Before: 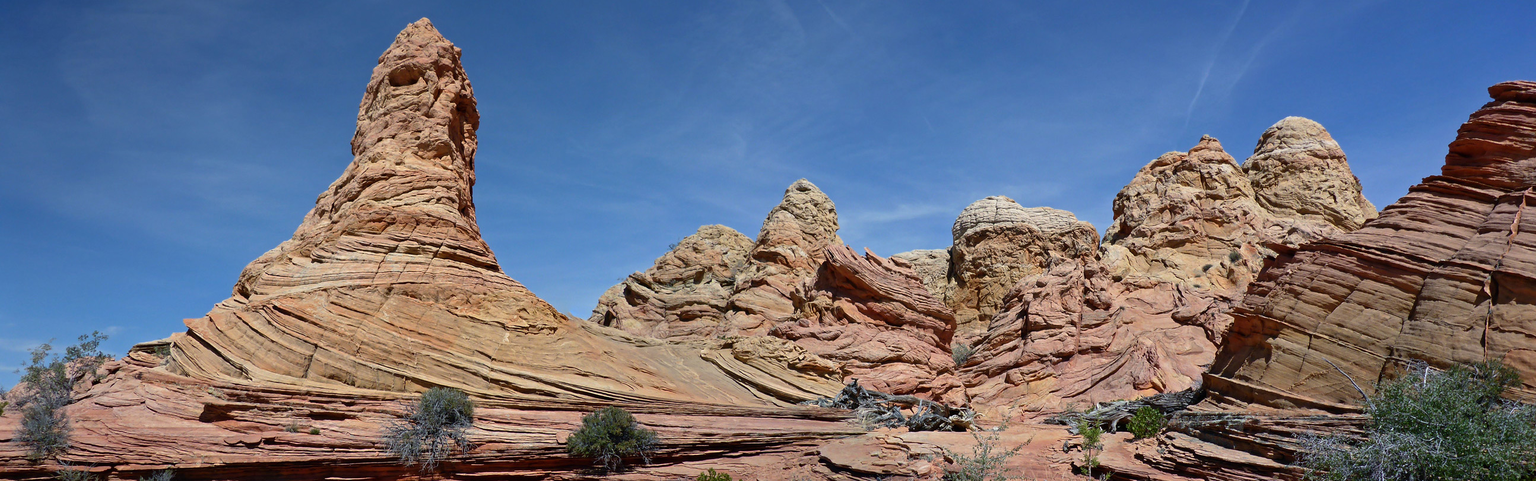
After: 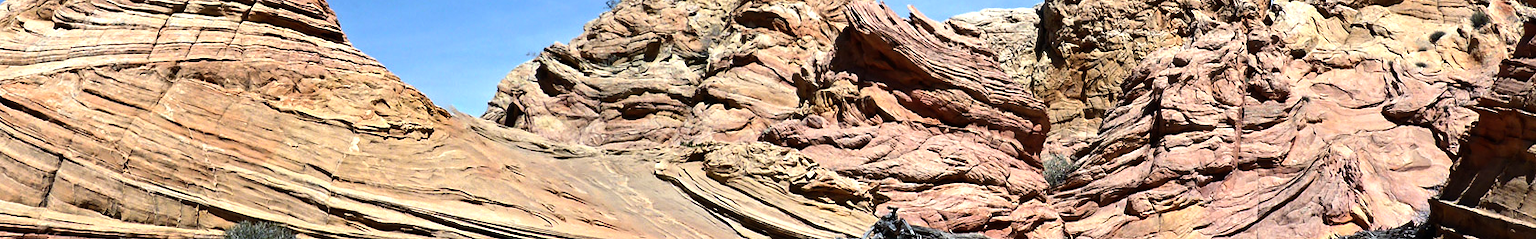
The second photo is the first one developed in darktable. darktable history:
tone equalizer: -8 EV -1.05 EV, -7 EV -0.993 EV, -6 EV -0.871 EV, -5 EV -0.578 EV, -3 EV 0.555 EV, -2 EV 0.845 EV, -1 EV 1.01 EV, +0 EV 1.06 EV, edges refinement/feathering 500, mask exposure compensation -1.57 EV, preserve details no
crop: left 18.02%, top 50.839%, right 17.181%, bottom 16.931%
